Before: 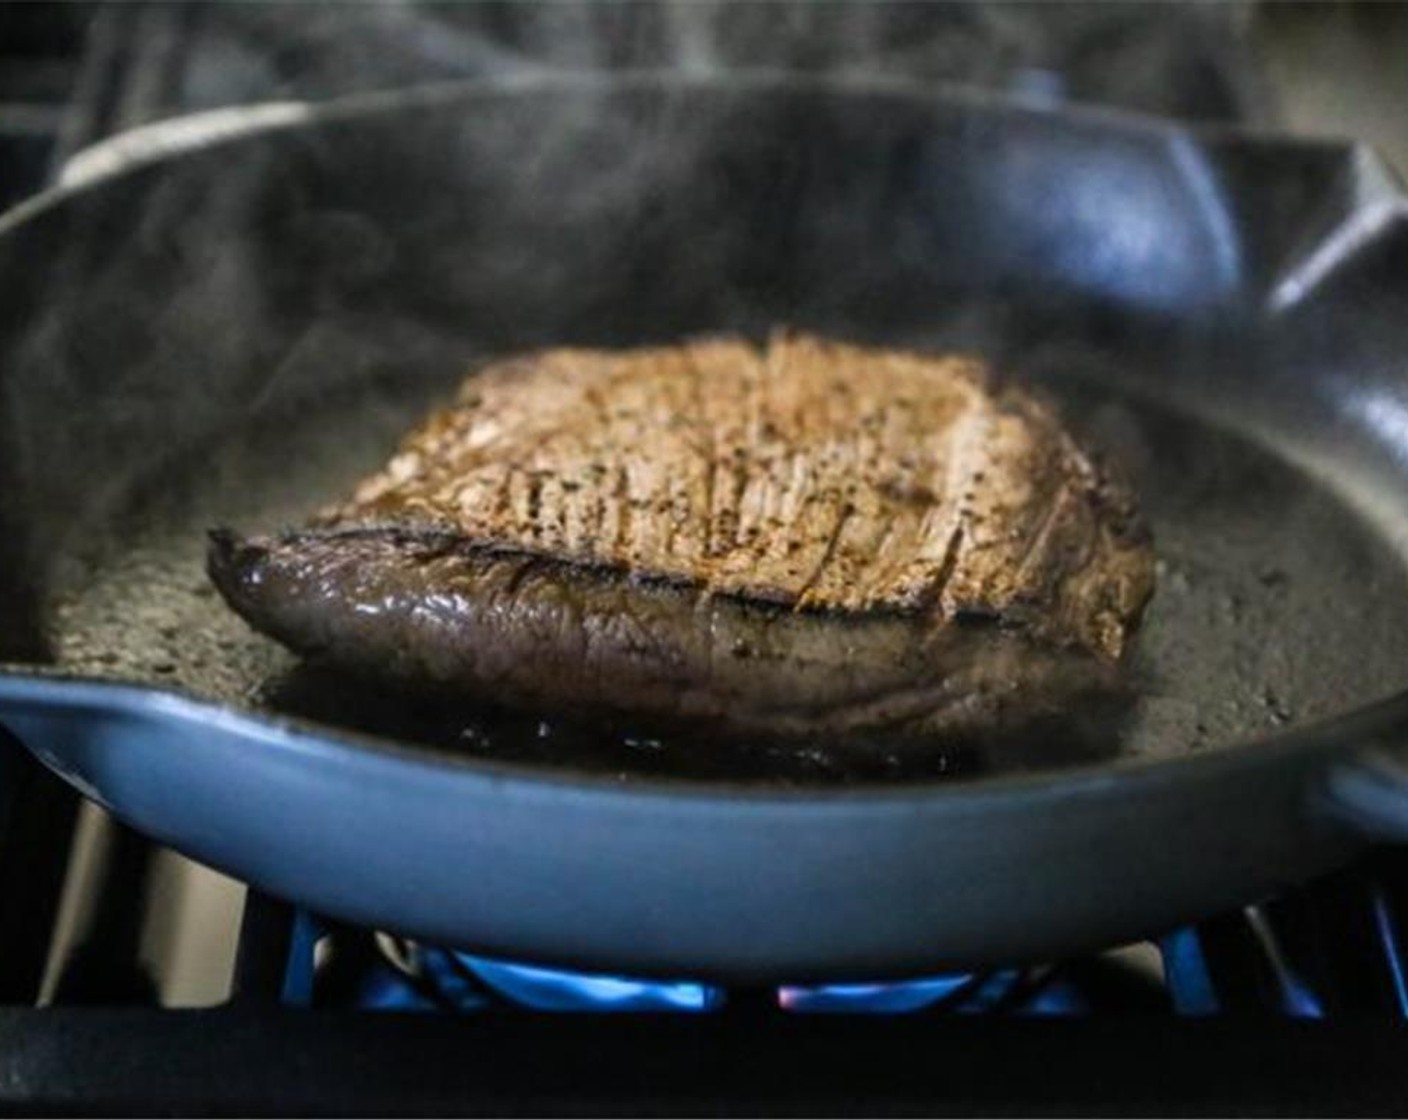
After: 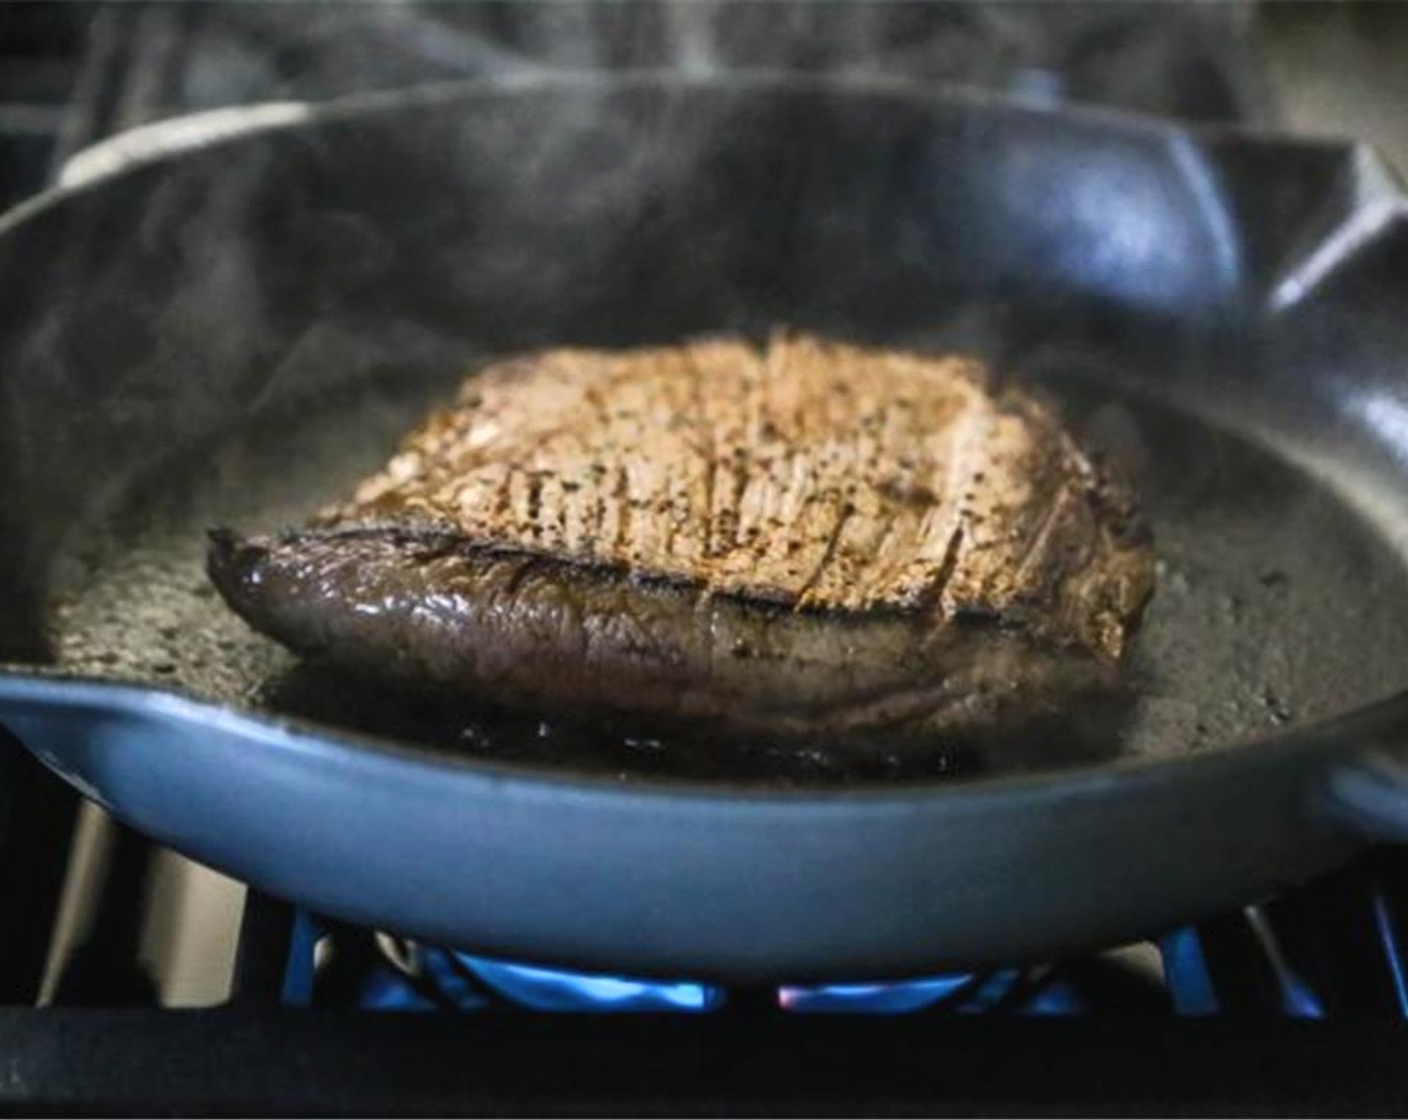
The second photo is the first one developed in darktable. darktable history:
tone curve: curves: ch0 [(0, 0) (0.003, 0.024) (0.011, 0.029) (0.025, 0.044) (0.044, 0.072) (0.069, 0.104) (0.1, 0.131) (0.136, 0.159) (0.177, 0.191) (0.224, 0.245) (0.277, 0.298) (0.335, 0.354) (0.399, 0.428) (0.468, 0.503) (0.543, 0.596) (0.623, 0.684) (0.709, 0.781) (0.801, 0.843) (0.898, 0.946) (1, 1)], color space Lab, independent channels, preserve colors none
